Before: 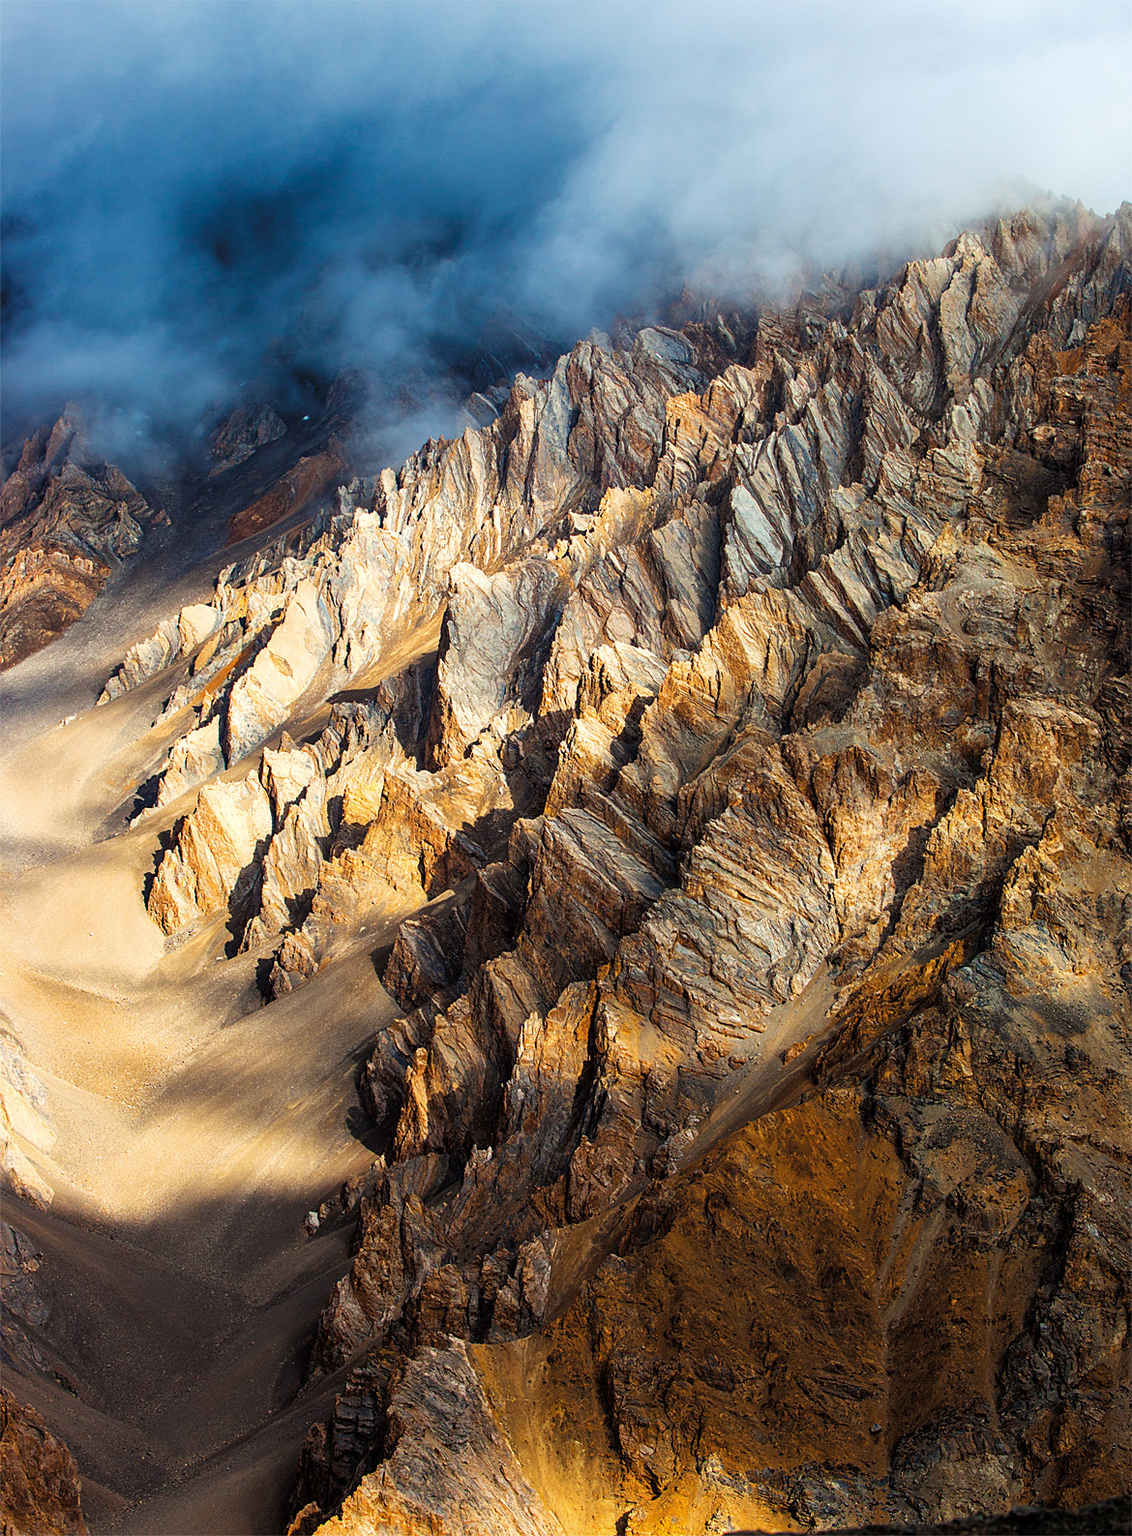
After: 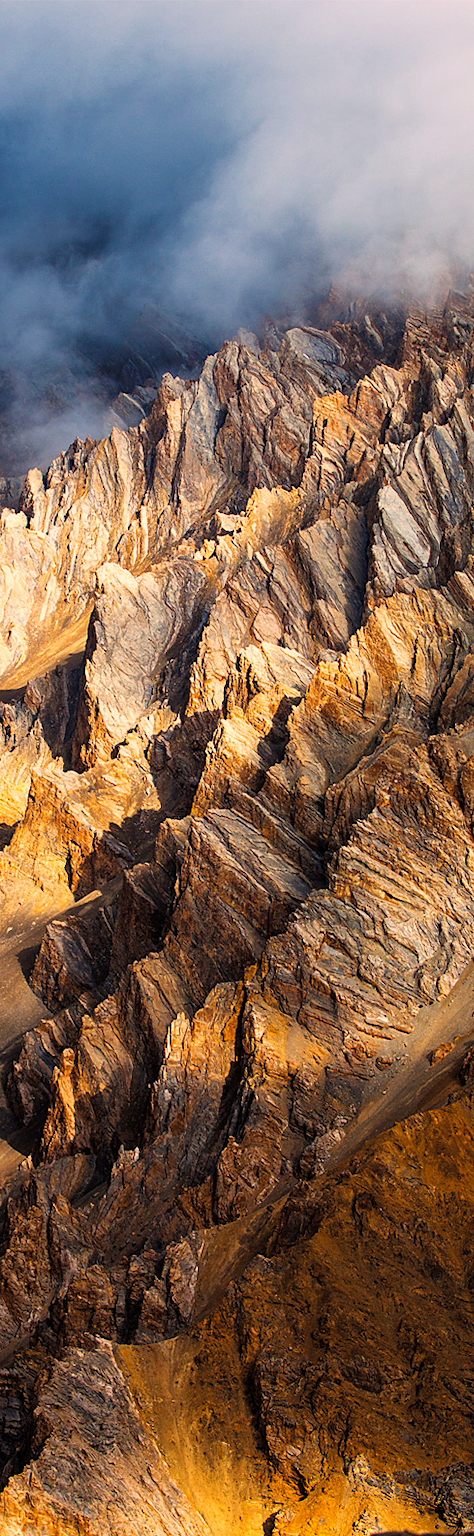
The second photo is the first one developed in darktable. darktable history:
color correction: highlights a* 11.78, highlights b* 11.56
crop: left 31.198%, right 26.915%
